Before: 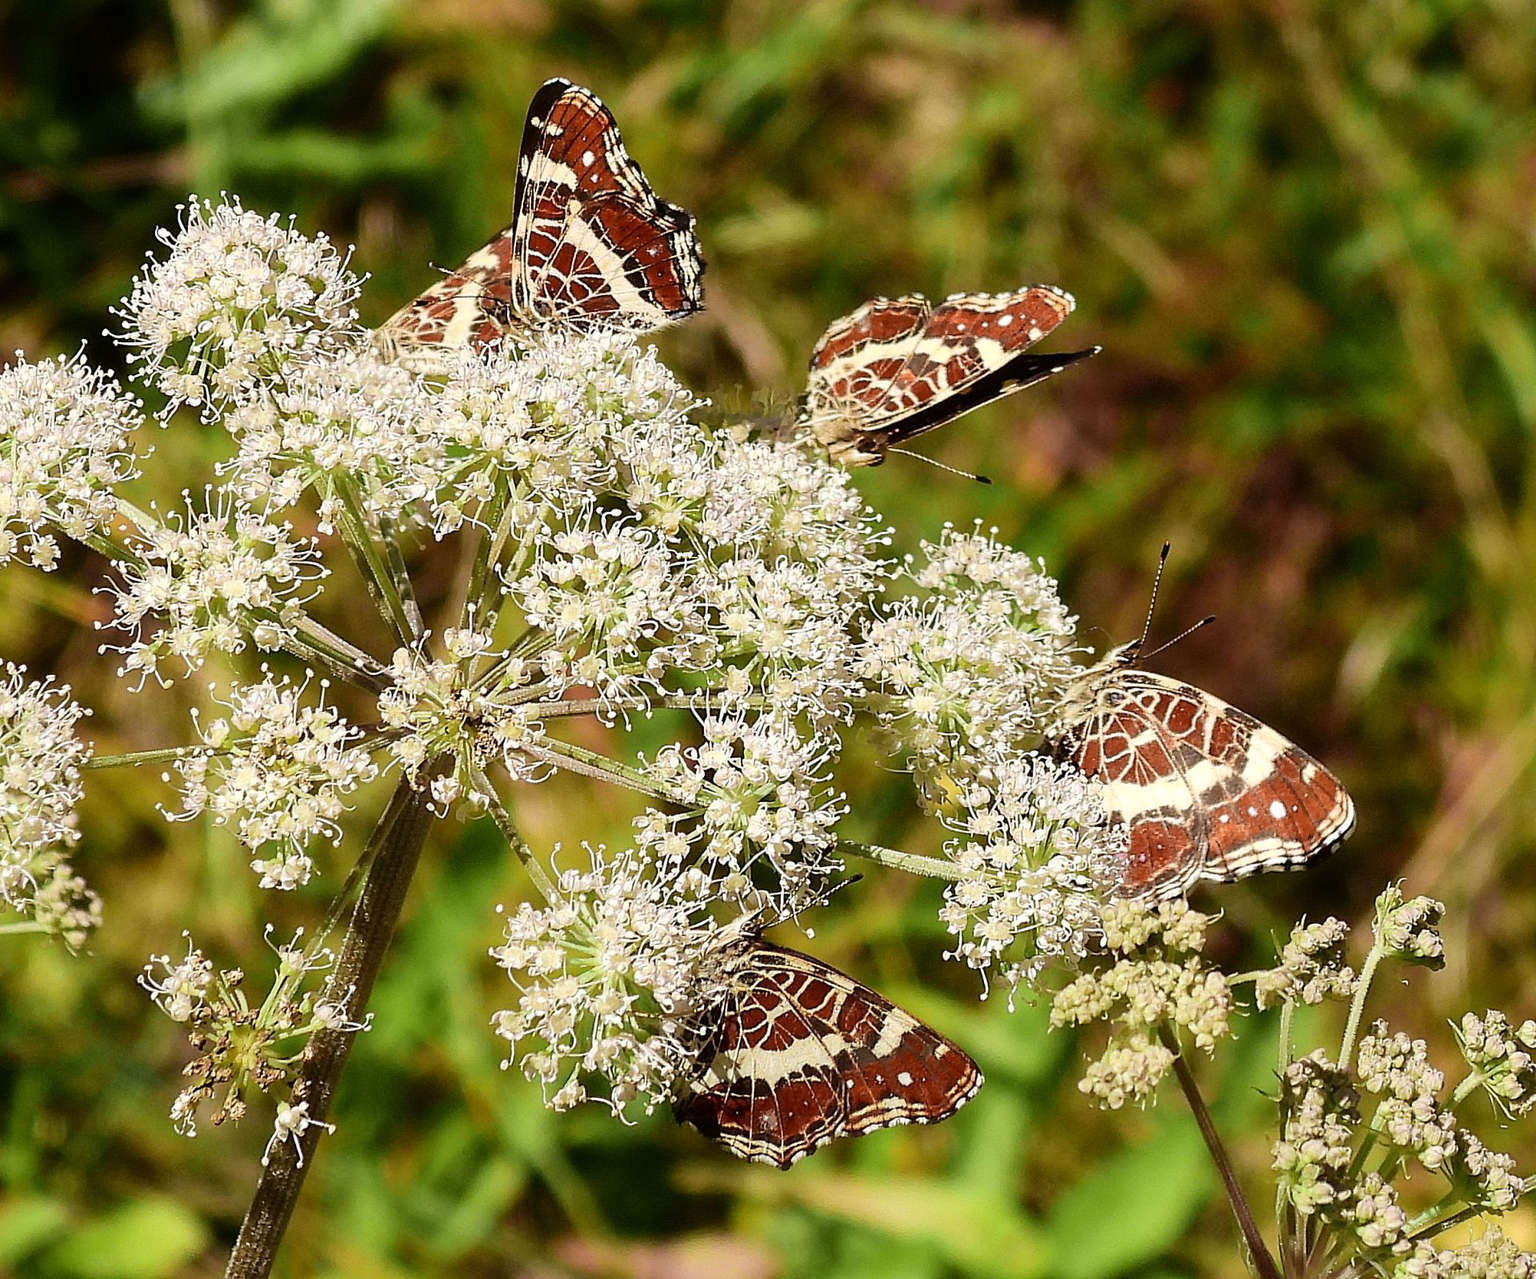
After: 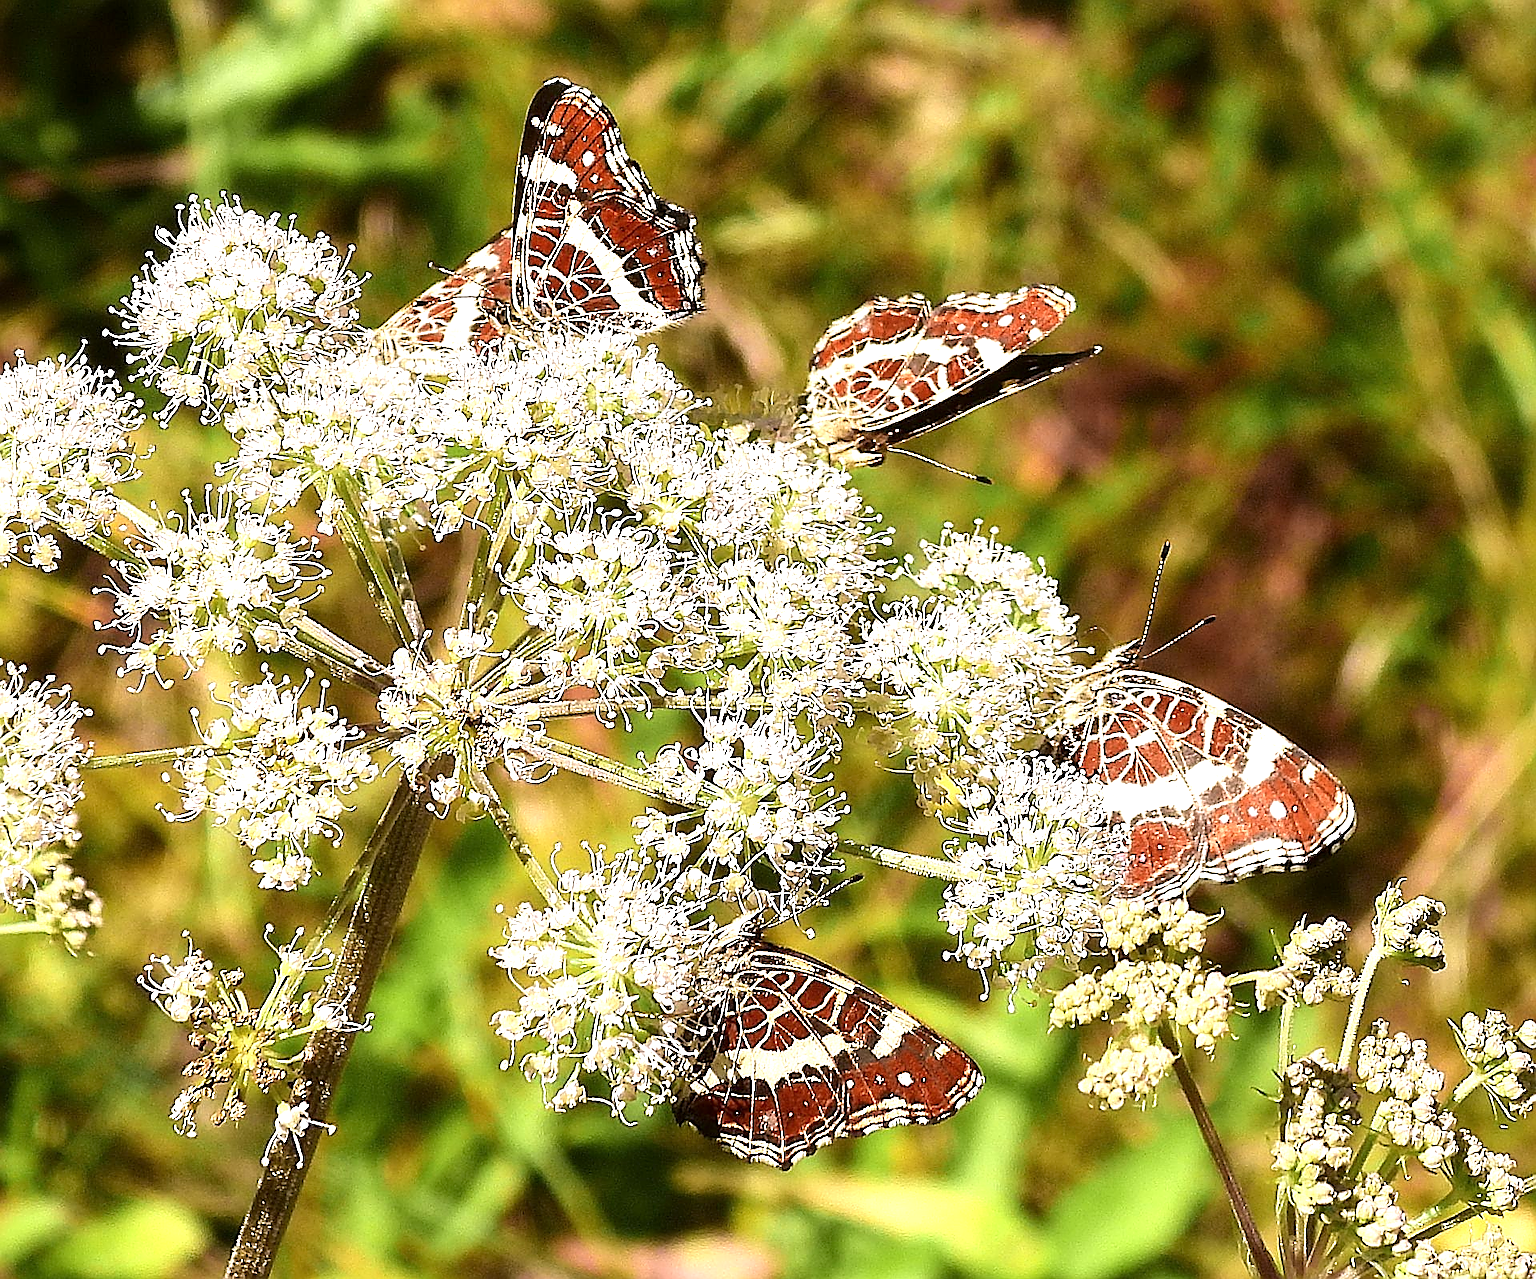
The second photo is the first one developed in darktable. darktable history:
exposure: black level correction 0, exposure 0.892 EV, compensate exposure bias true, compensate highlight preservation false
sharpen: radius 1.422, amount 1.263, threshold 0.617
color correction: highlights a* 2.98, highlights b* -1, shadows a* -0.079, shadows b* 2.5, saturation 0.978
